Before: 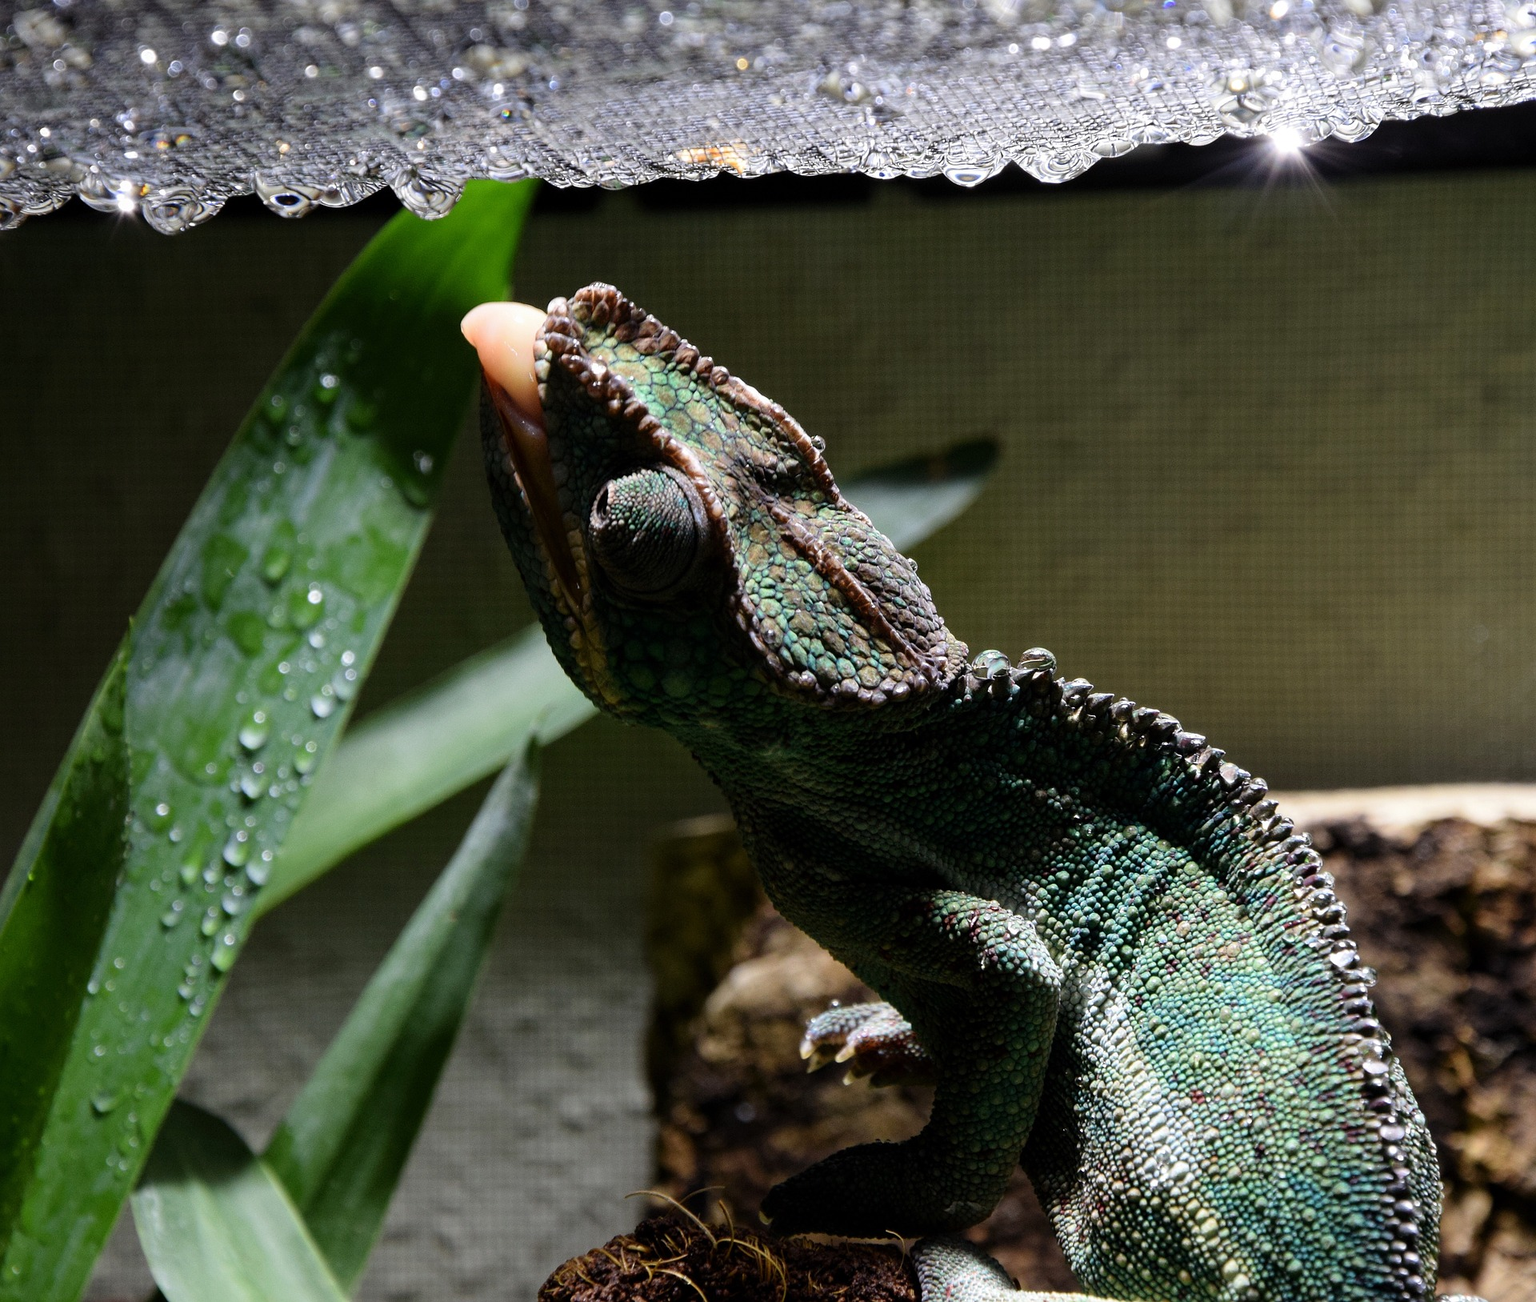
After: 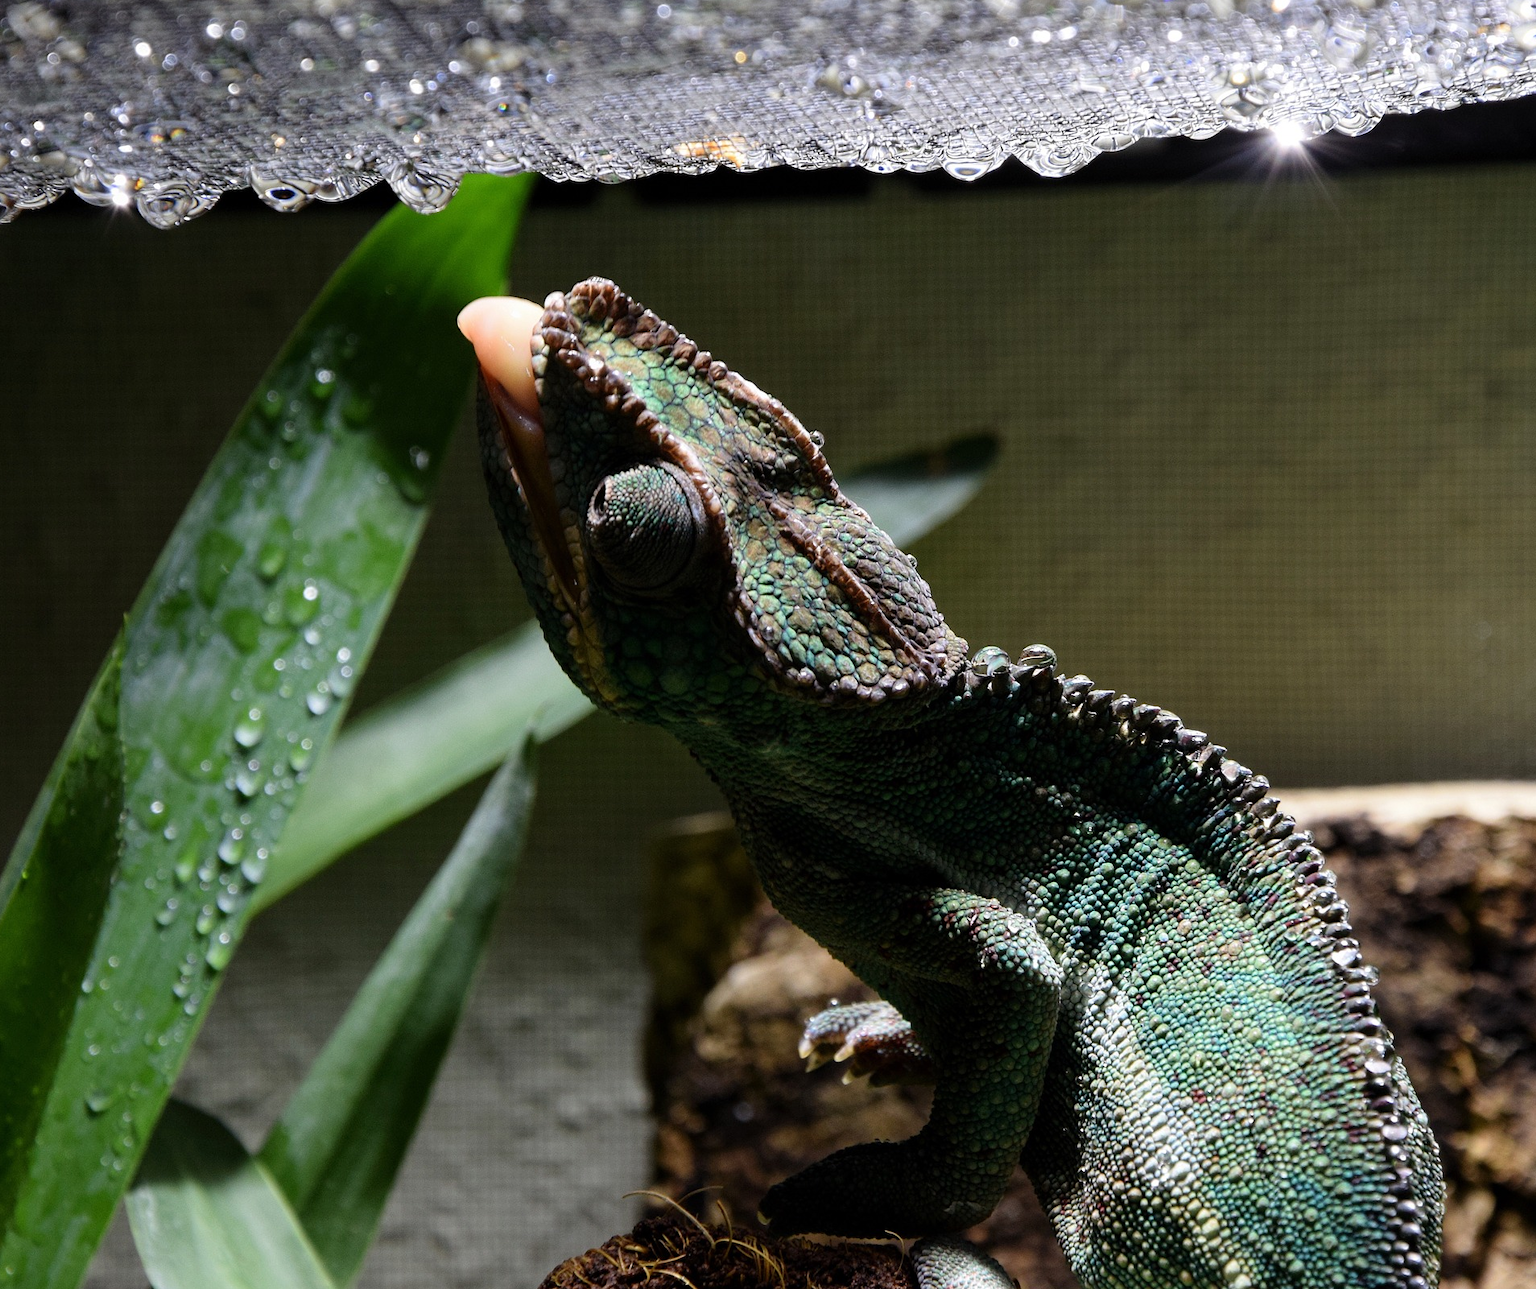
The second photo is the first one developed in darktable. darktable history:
crop: left 0.427%, top 0.601%, right 0.188%, bottom 0.907%
